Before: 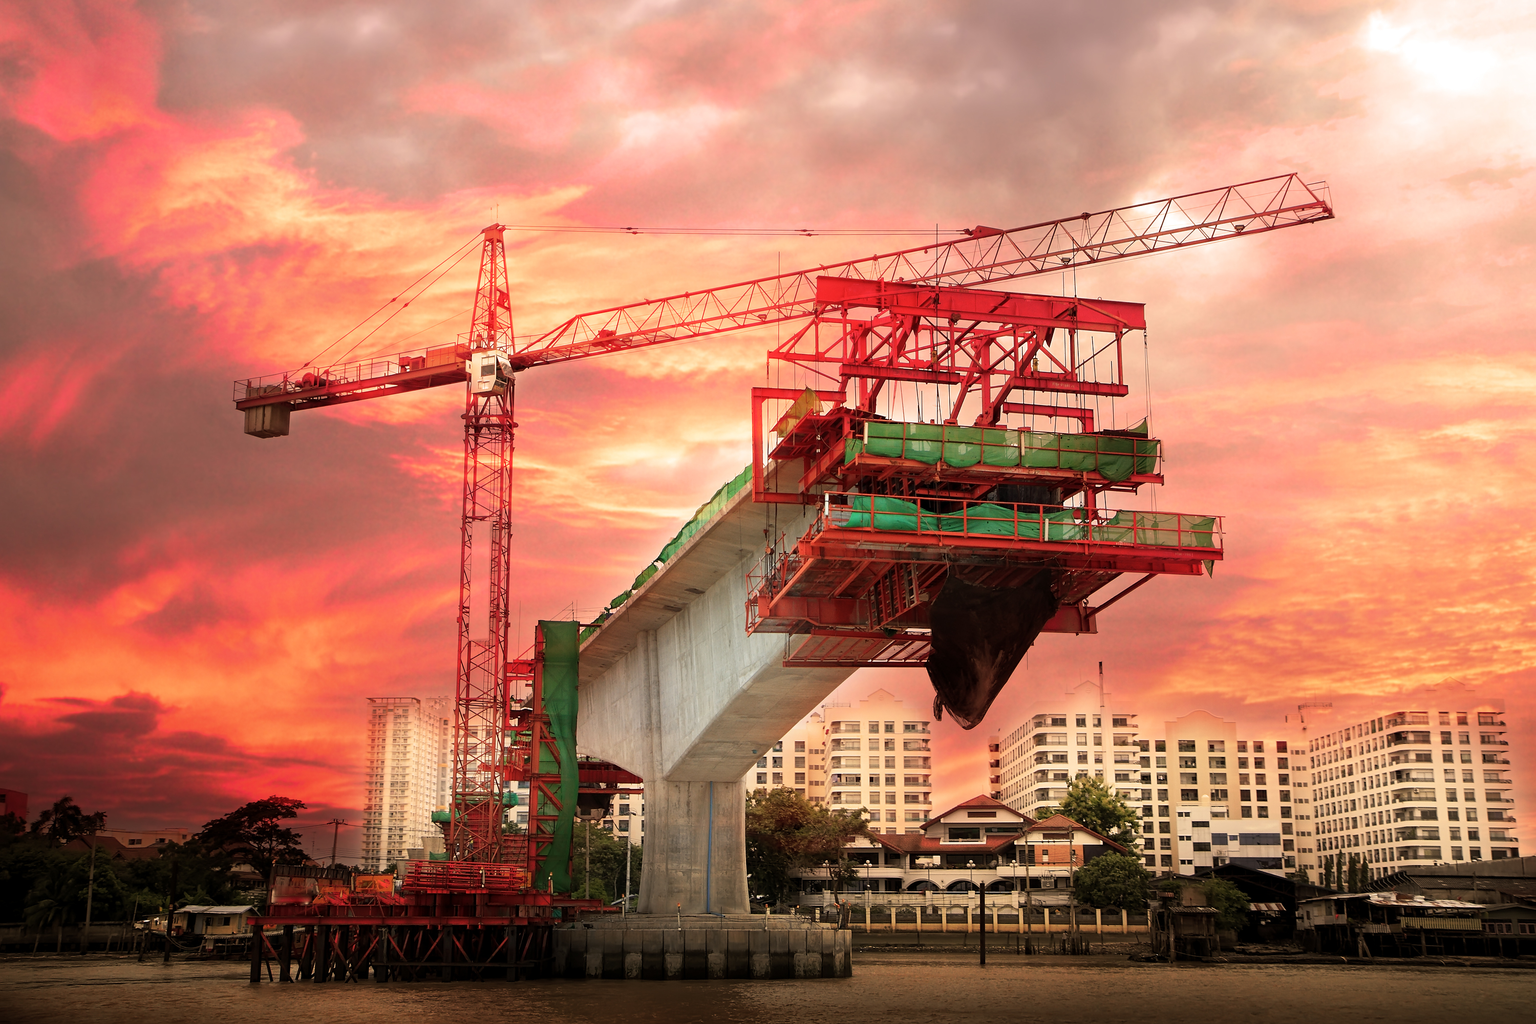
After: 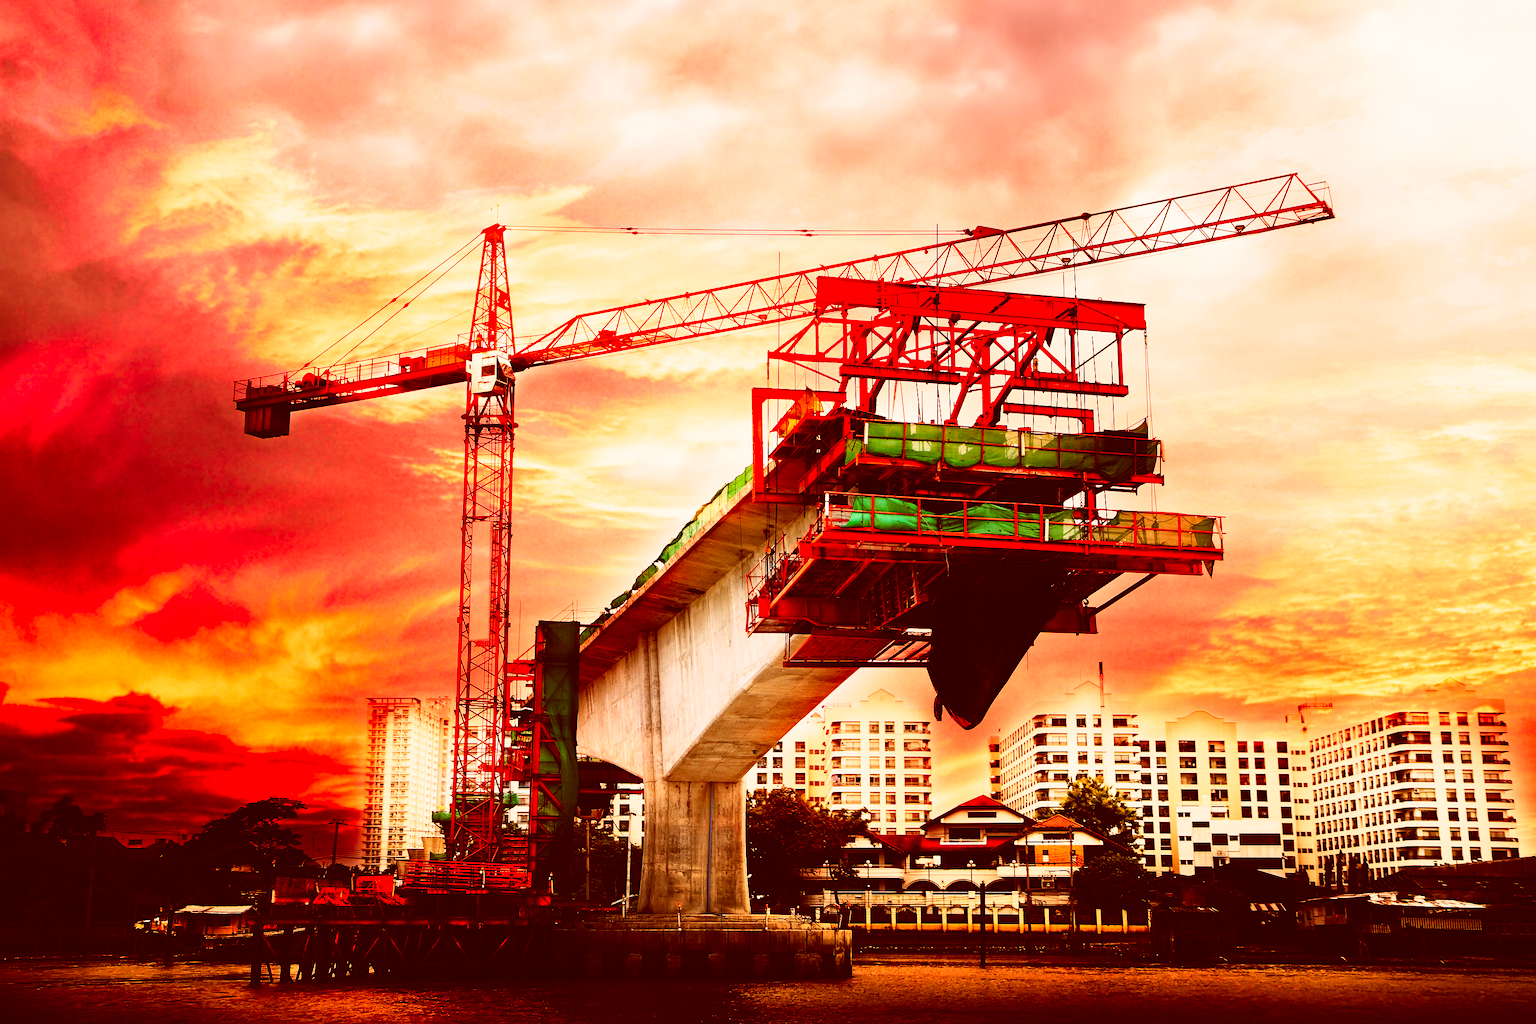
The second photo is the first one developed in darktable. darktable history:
color correction: highlights a* 9.03, highlights b* 8.71, shadows a* 40, shadows b* 40, saturation 0.8
shadows and highlights: shadows 52.34, highlights -28.23, soften with gaussian
tone curve: curves: ch0 [(0, 0) (0.003, 0.001) (0.011, 0.005) (0.025, 0.009) (0.044, 0.014) (0.069, 0.018) (0.1, 0.025) (0.136, 0.029) (0.177, 0.042) (0.224, 0.064) (0.277, 0.107) (0.335, 0.182) (0.399, 0.3) (0.468, 0.462) (0.543, 0.639) (0.623, 0.802) (0.709, 0.916) (0.801, 0.963) (0.898, 0.988) (1, 1)], preserve colors none
